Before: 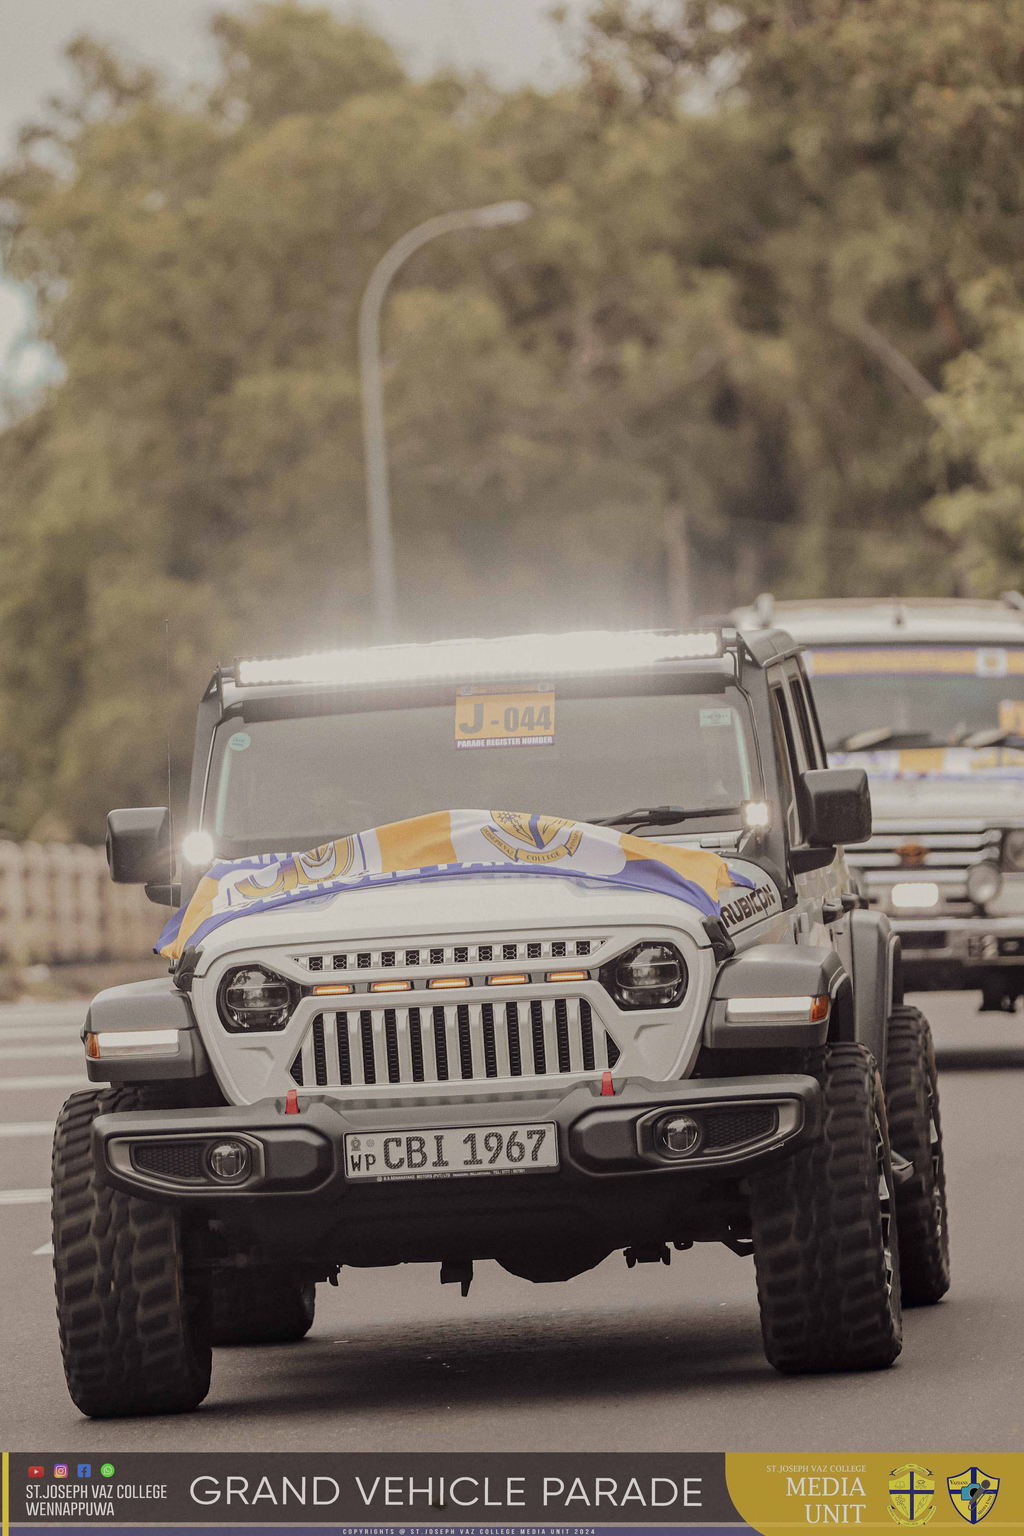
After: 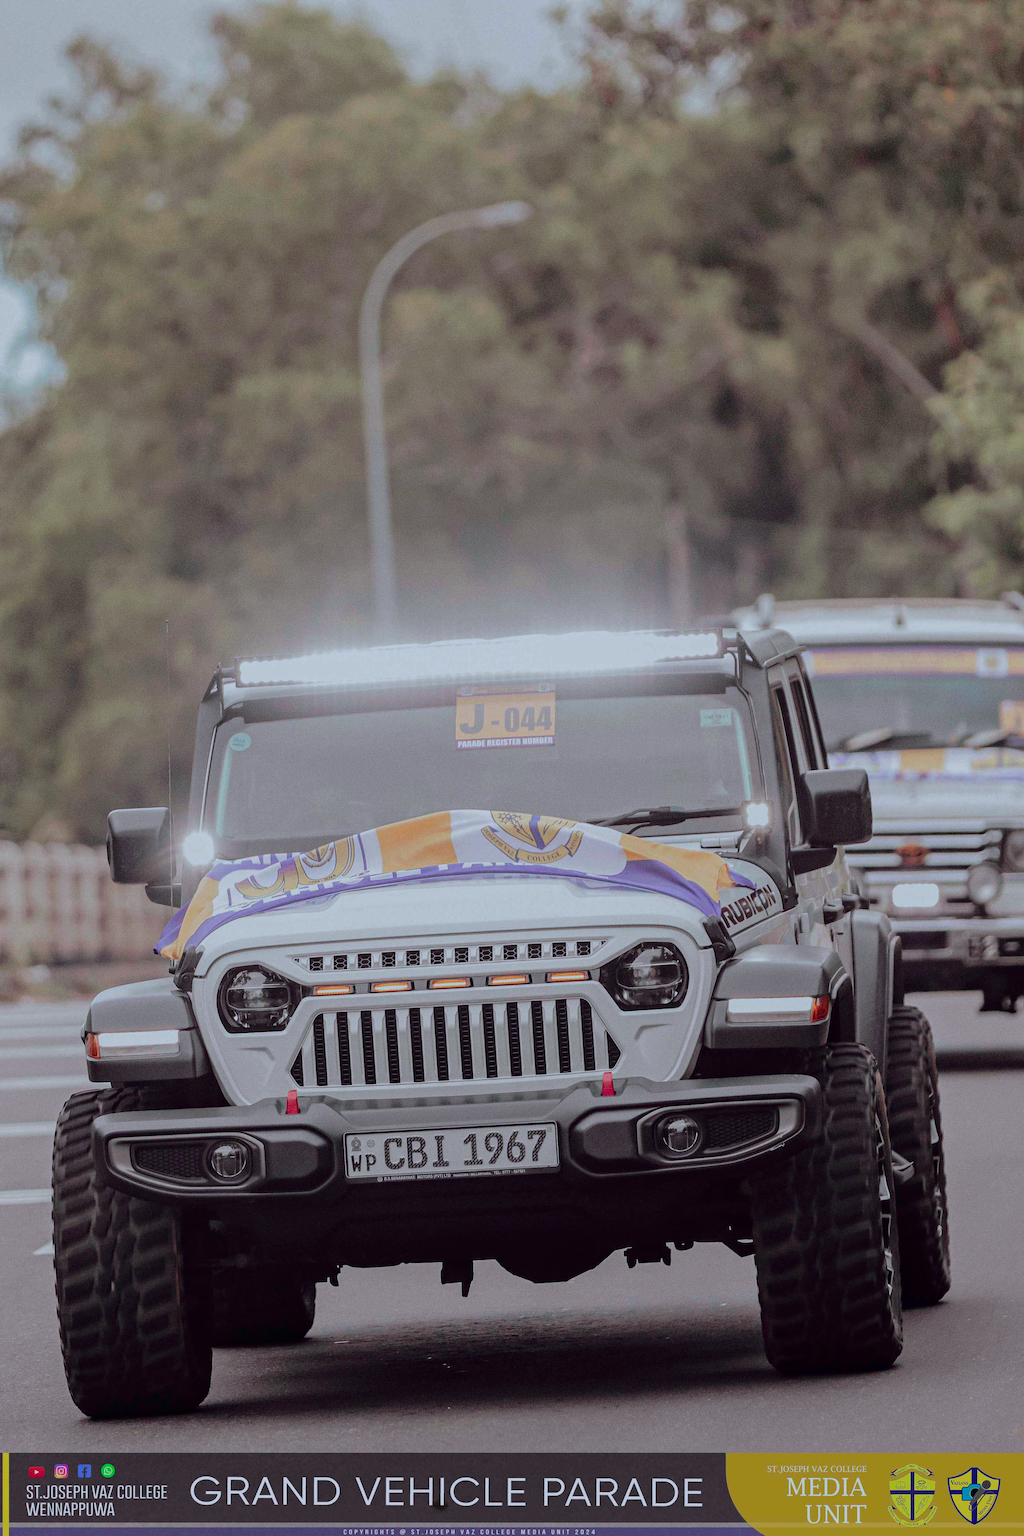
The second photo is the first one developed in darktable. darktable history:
tone curve: curves: ch0 [(0, 0) (0.106, 0.041) (0.256, 0.197) (0.37, 0.336) (0.513, 0.481) (0.667, 0.629) (1, 1)]; ch1 [(0, 0) (0.502, 0.505) (0.553, 0.577) (1, 1)]; ch2 [(0, 0) (0.5, 0.495) (0.56, 0.544) (1, 1)], color space Lab, independent channels, preserve colors none
white balance: red 0.931, blue 1.11
